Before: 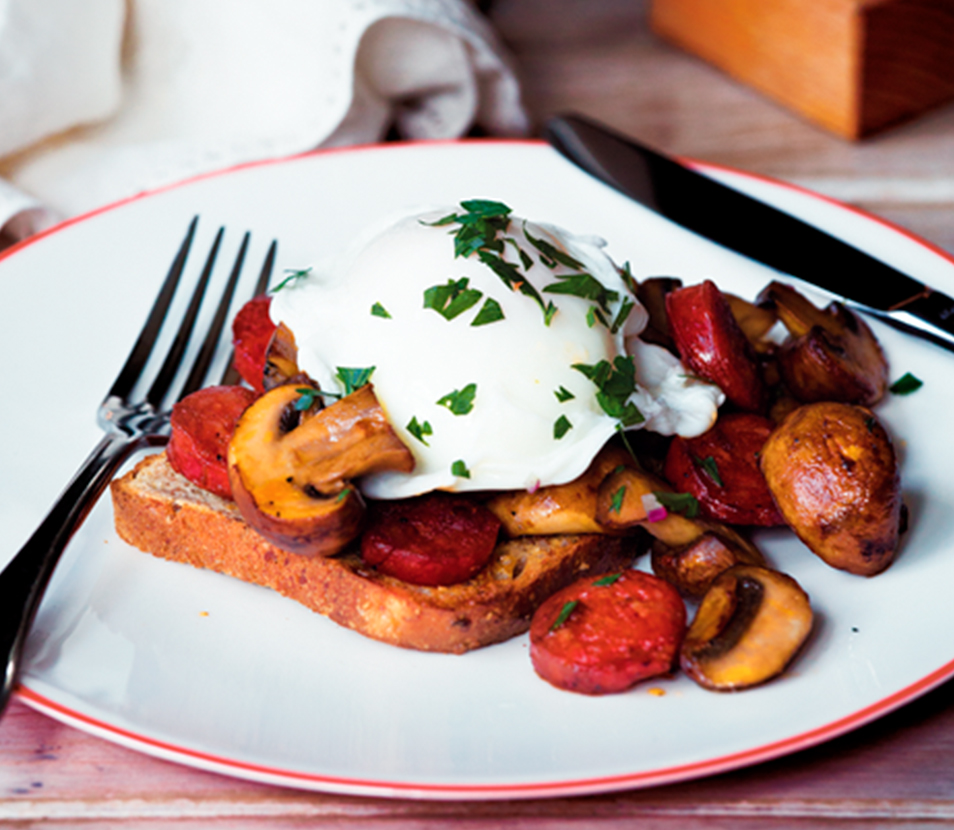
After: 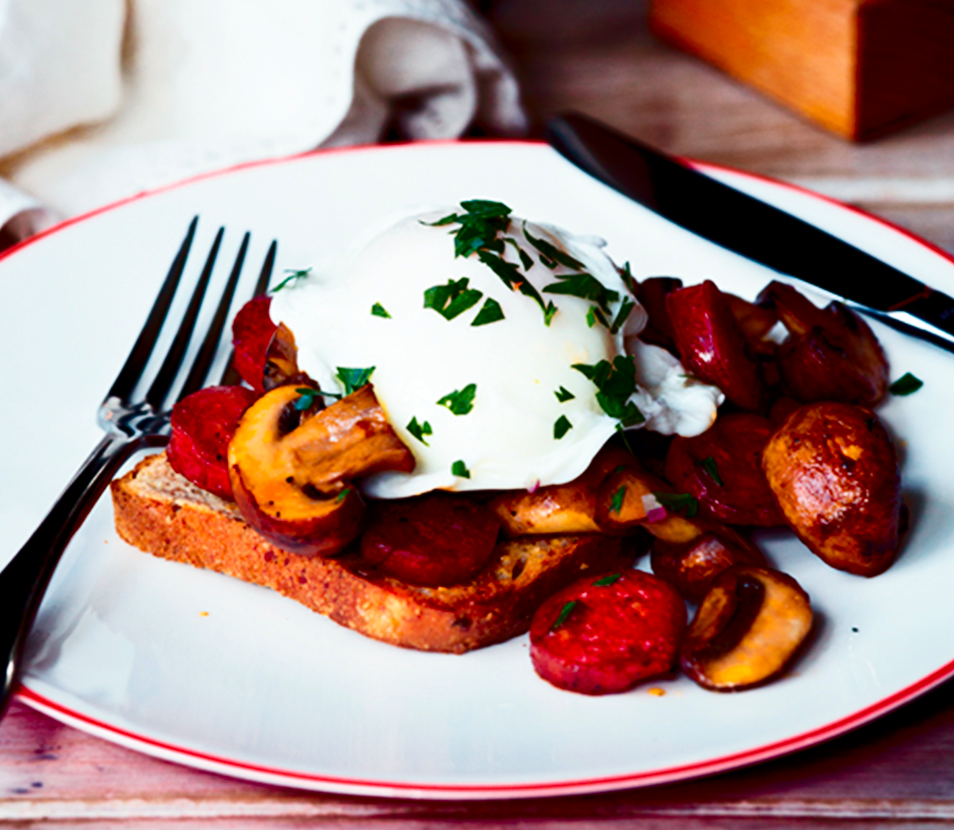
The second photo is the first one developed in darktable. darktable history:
rotate and perspective: automatic cropping off
contrast brightness saturation: contrast 0.22, brightness -0.19, saturation 0.24
white balance: emerald 1
